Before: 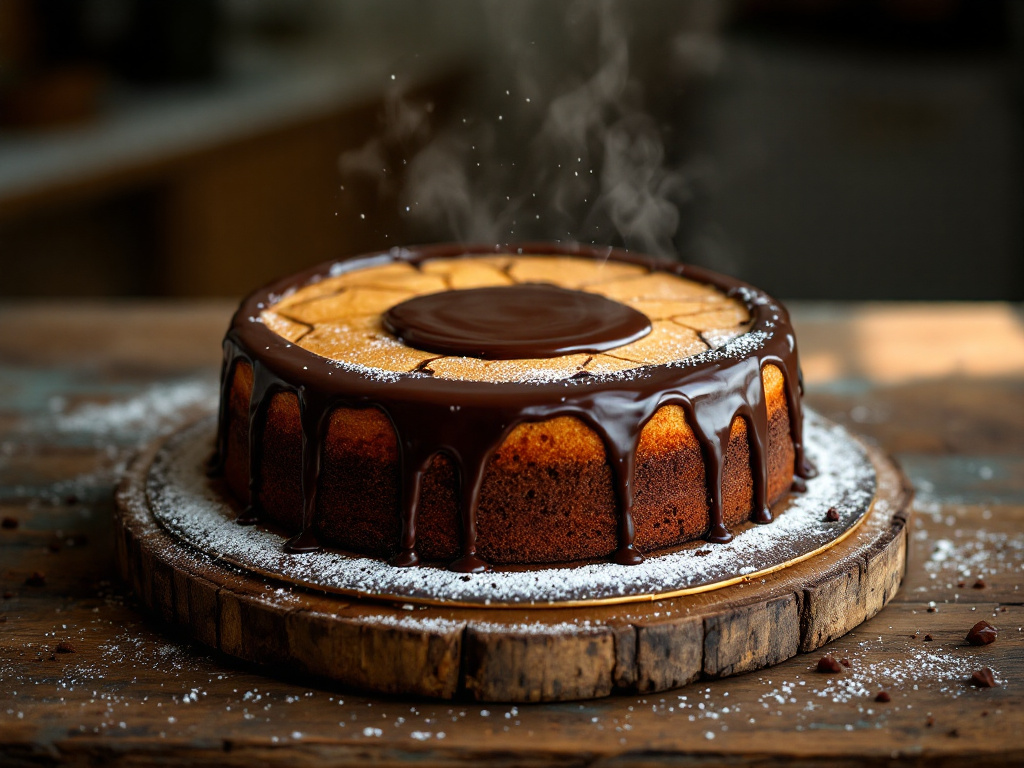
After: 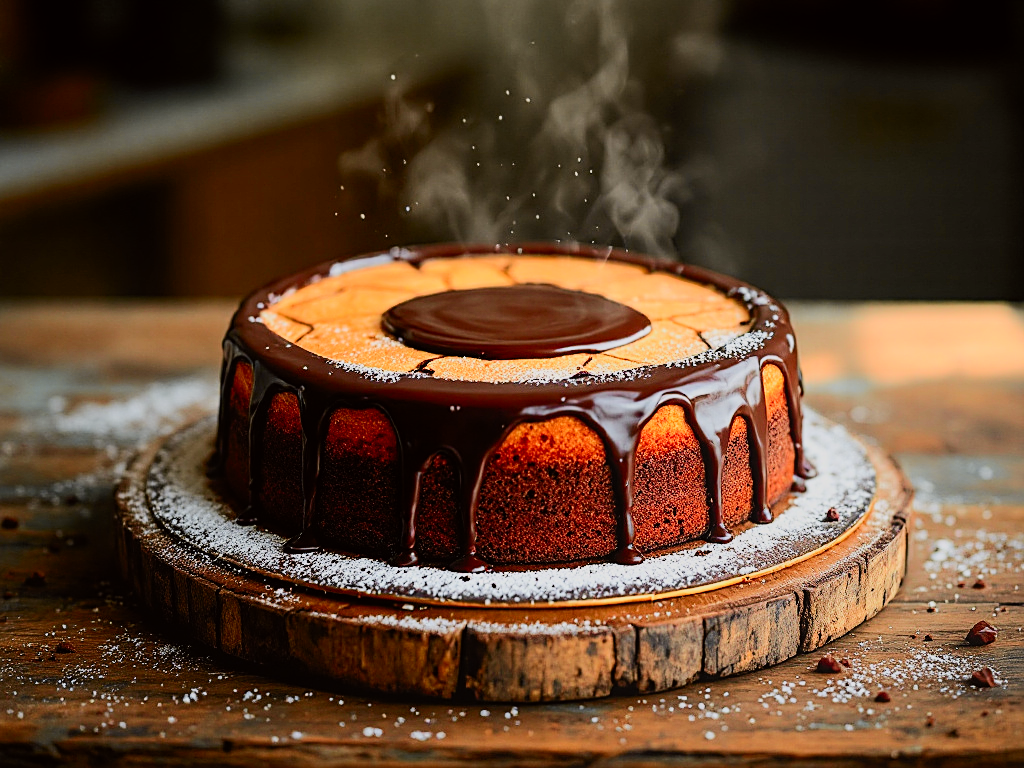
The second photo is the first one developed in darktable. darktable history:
sharpen: on, module defaults
filmic rgb: black relative exposure -7.65 EV, white relative exposure 4.56 EV, threshold 5.99 EV, hardness 3.61, enable highlight reconstruction true
contrast equalizer: octaves 7, y [[0.439, 0.44, 0.442, 0.457, 0.493, 0.498], [0.5 ×6], [0.5 ×6], [0 ×6], [0 ×6]]
exposure: exposure 0.657 EV, compensate highlight preservation false
levels: levels [0, 0.498, 1]
tone curve: curves: ch0 [(0, 0) (0.239, 0.248) (0.508, 0.606) (0.826, 0.855) (1, 0.945)]; ch1 [(0, 0) (0.401, 0.42) (0.442, 0.47) (0.492, 0.498) (0.511, 0.516) (0.555, 0.586) (0.681, 0.739) (1, 1)]; ch2 [(0, 0) (0.411, 0.433) (0.5, 0.504) (0.545, 0.574) (1, 1)], color space Lab, independent channels, preserve colors none
